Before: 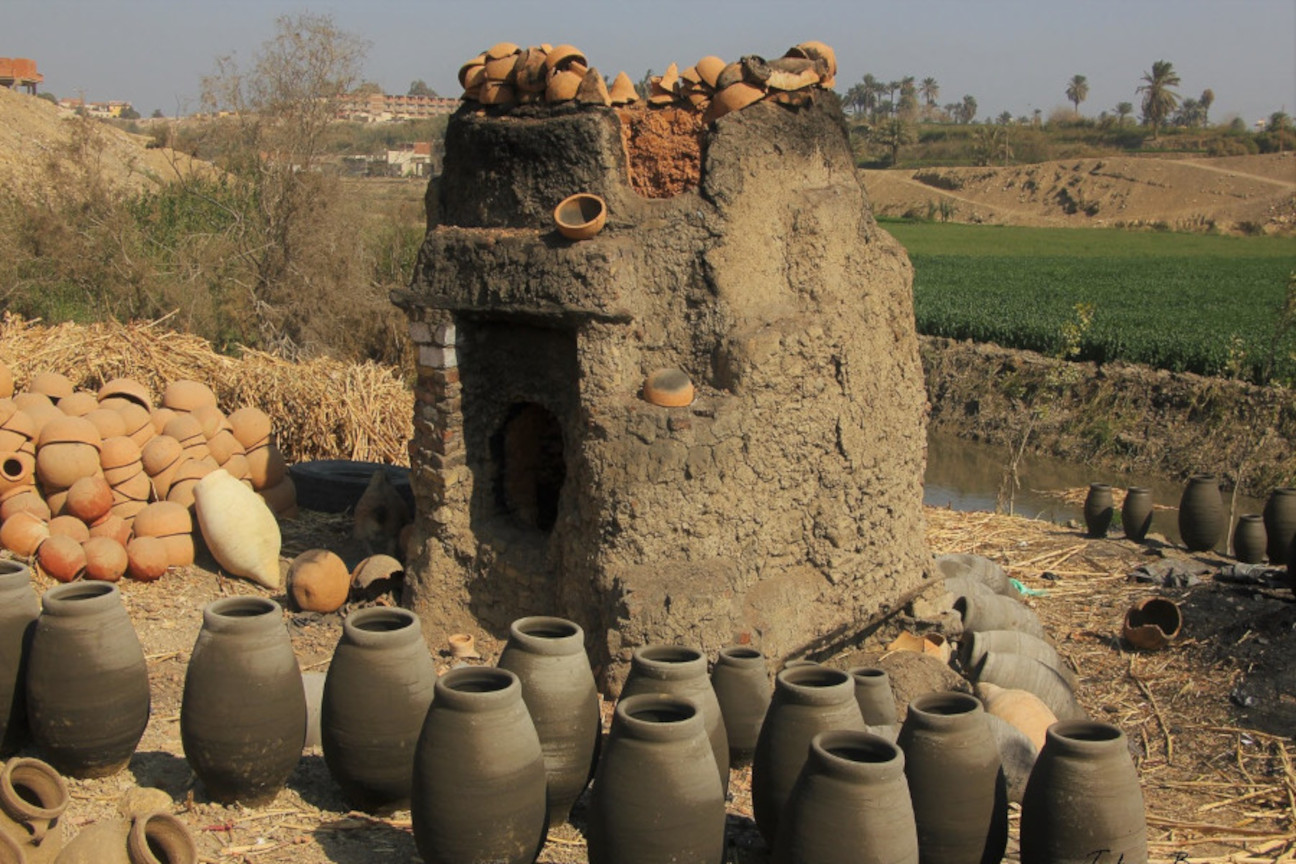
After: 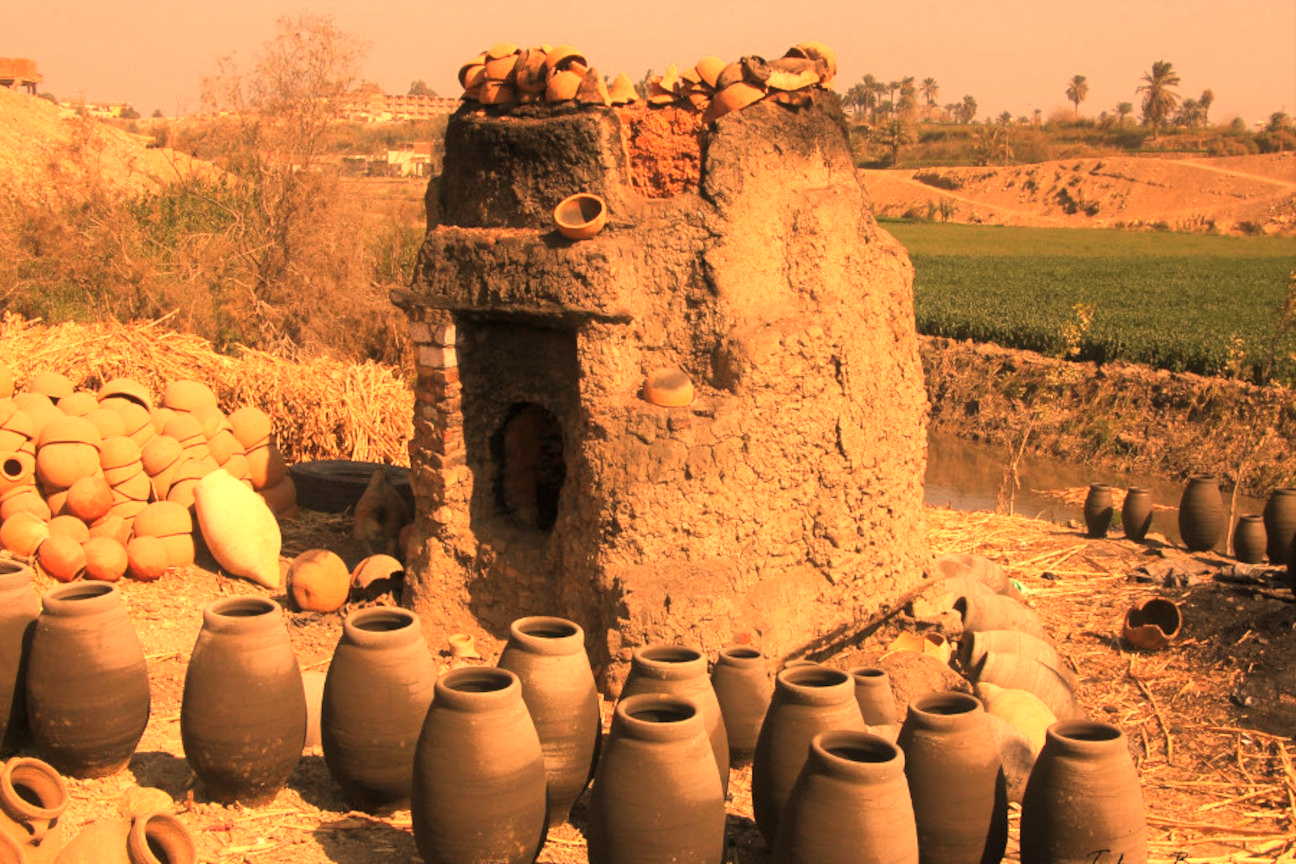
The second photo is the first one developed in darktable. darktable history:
exposure: exposure 0.564 EV, compensate highlight preservation false
white balance: red 1.467, blue 0.684
